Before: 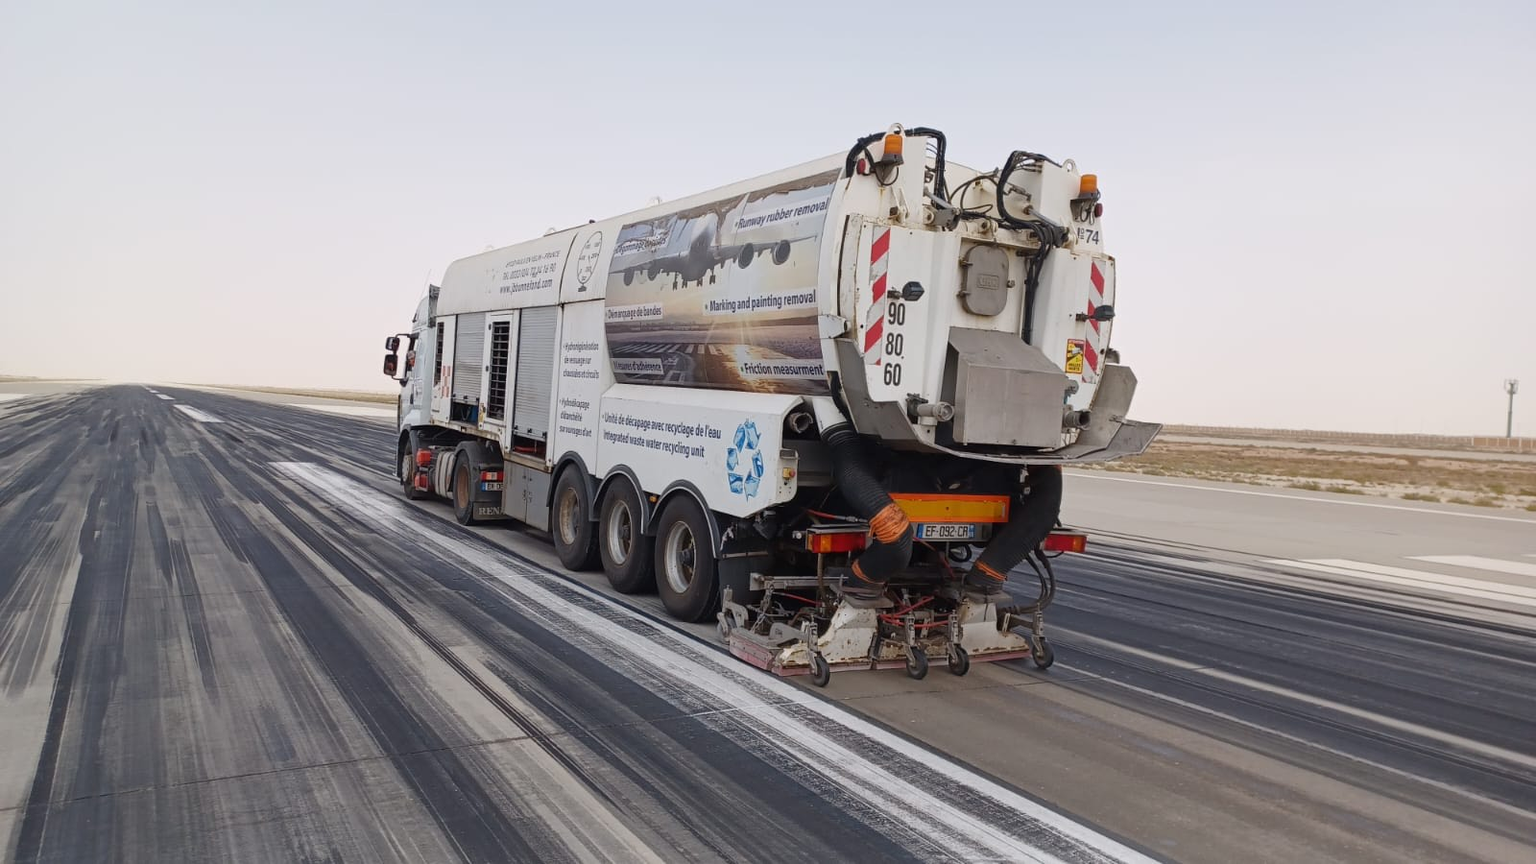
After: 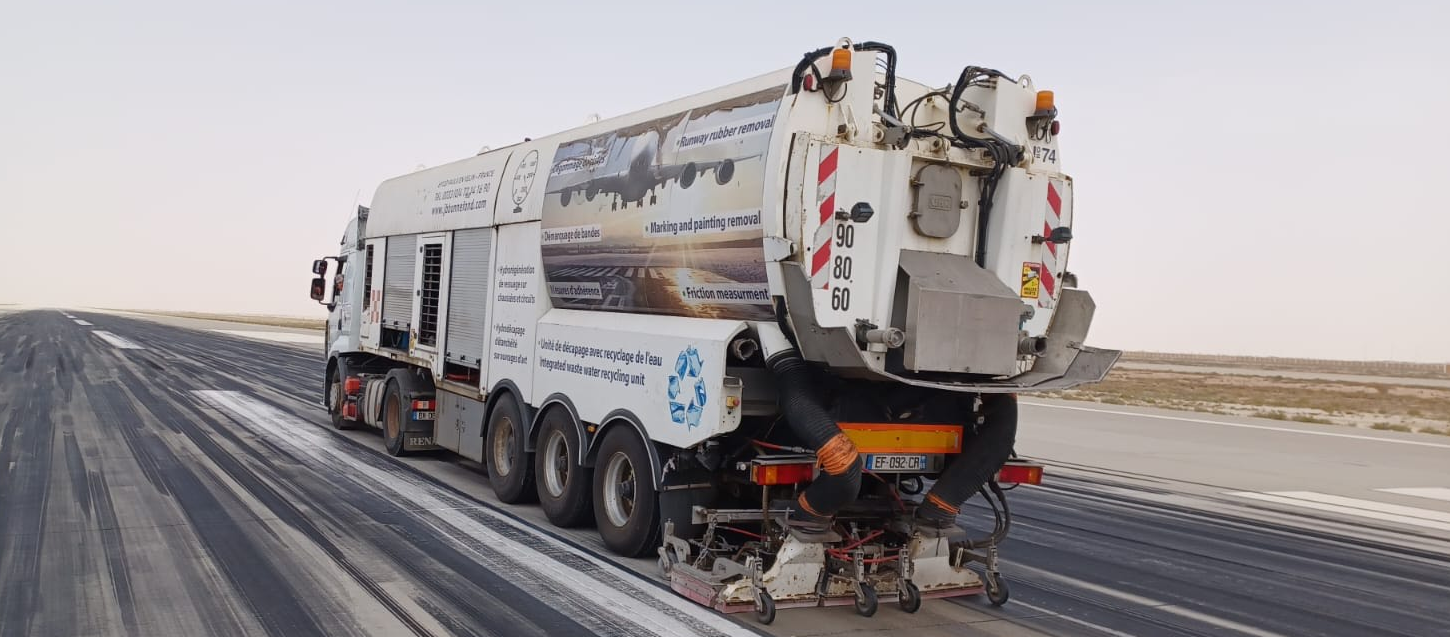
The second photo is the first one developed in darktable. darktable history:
crop: left 5.593%, top 10.141%, right 3.726%, bottom 19.044%
